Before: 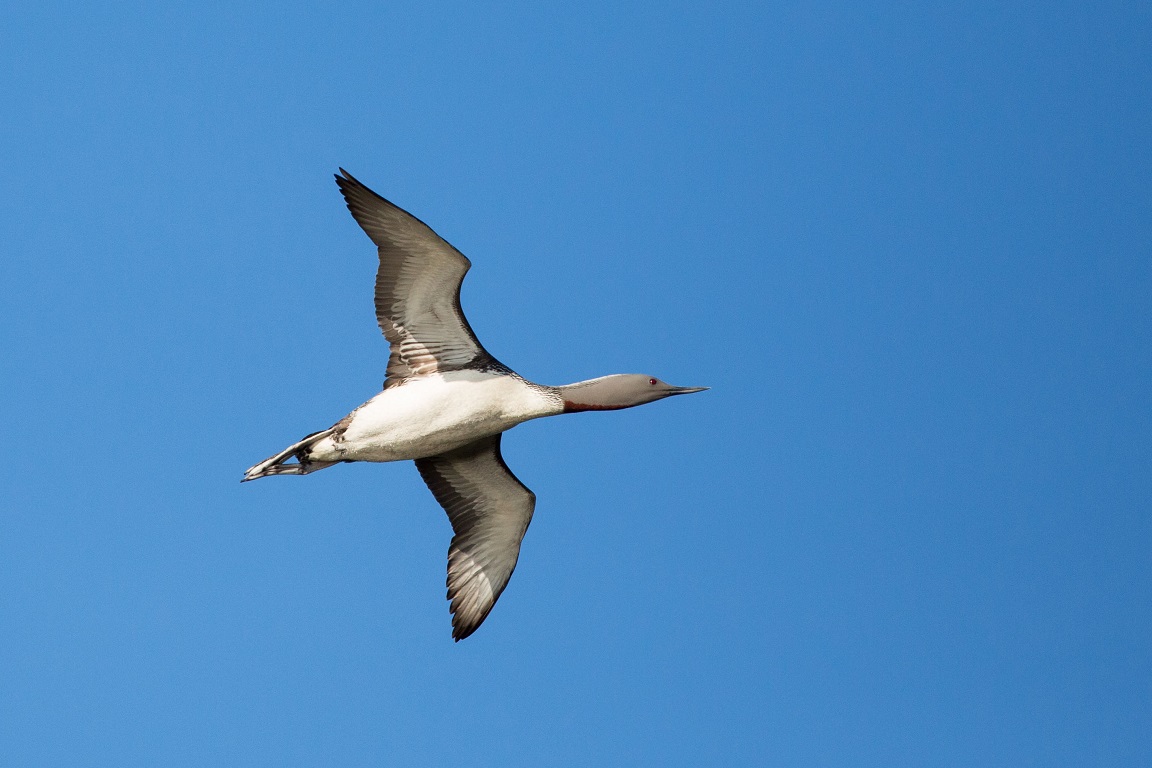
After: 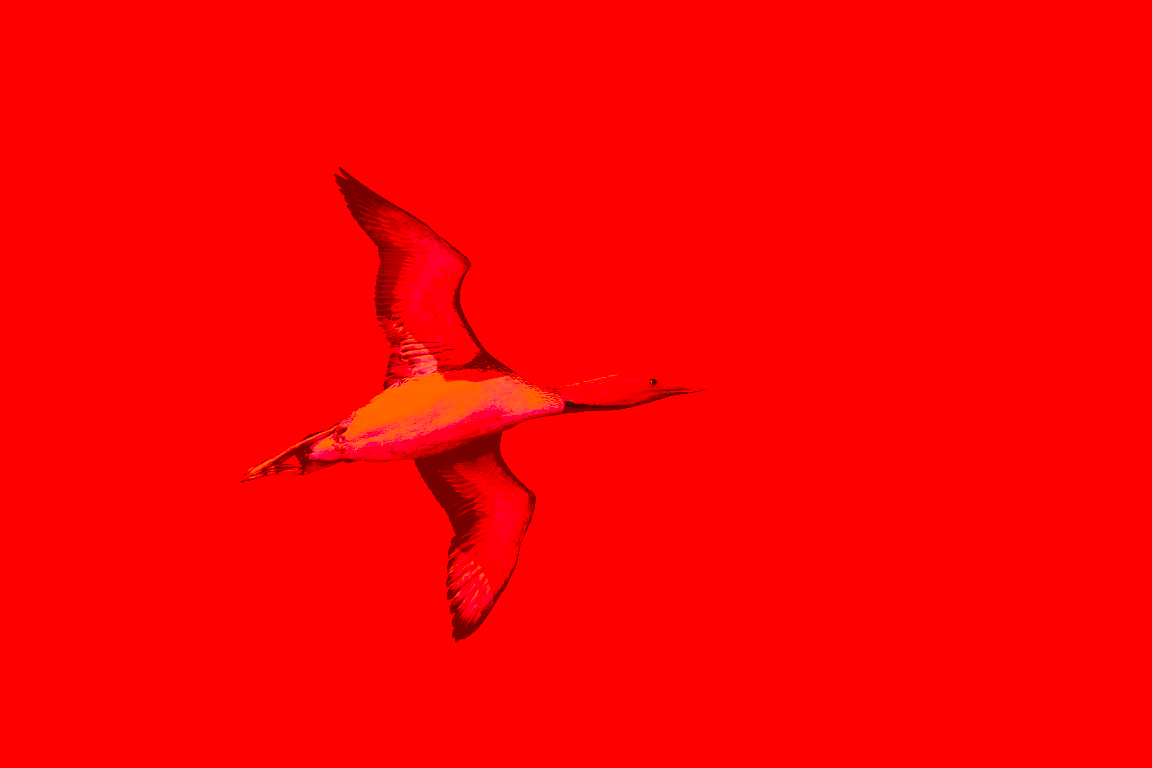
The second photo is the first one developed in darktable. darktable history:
exposure: compensate highlight preservation false
color correction: highlights a* -39.4, highlights b* -39.93, shadows a* -39.23, shadows b* -39.81, saturation -2.97
filmic rgb: black relative exposure -6.36 EV, white relative exposure 2.79 EV, target black luminance 0%, hardness 4.61, latitude 67.76%, contrast 1.286, shadows ↔ highlights balance -3.26%, add noise in highlights 0.001, preserve chrominance no, color science v3 (2019), use custom middle-gray values true, contrast in highlights soft
